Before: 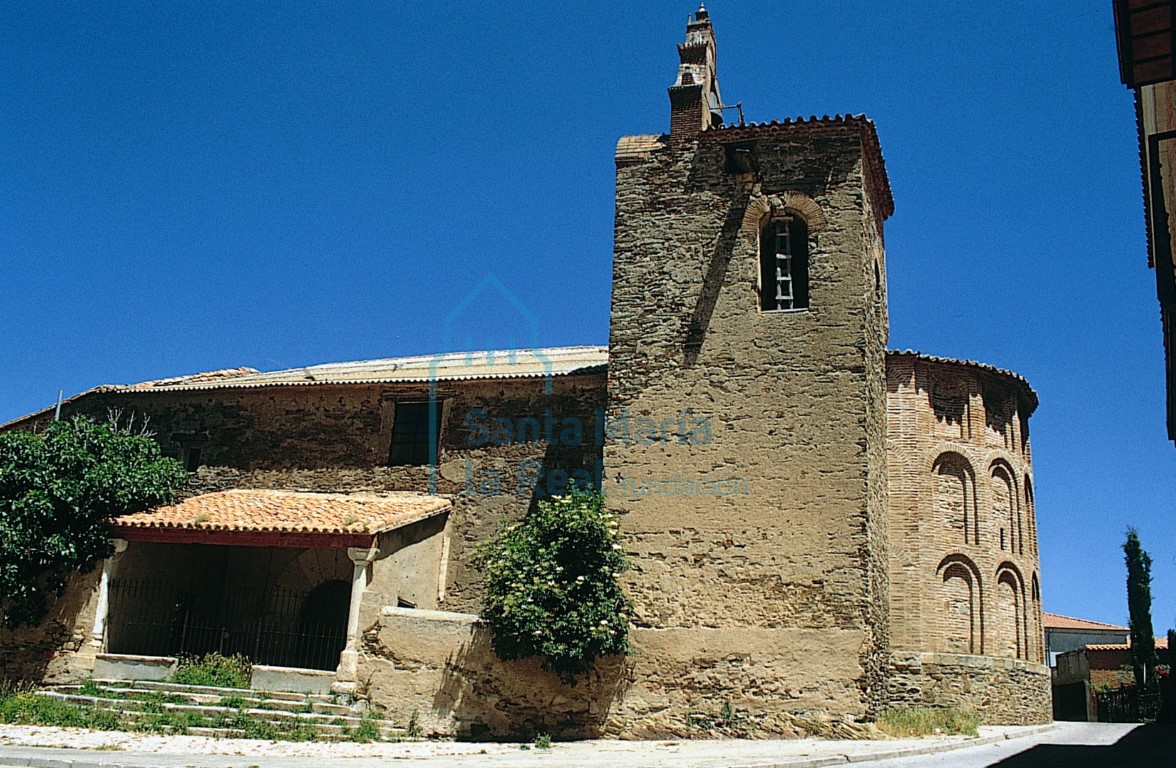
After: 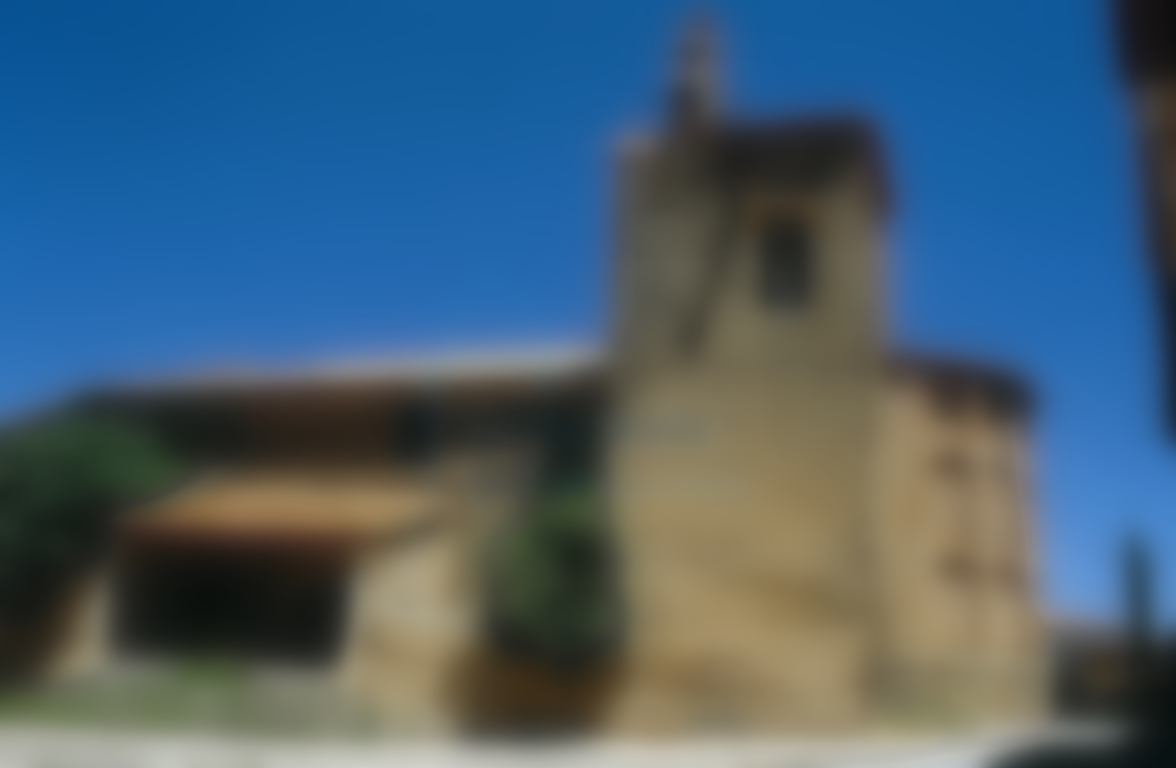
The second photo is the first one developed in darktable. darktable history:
exposure: exposure -0.21 EV, compensate highlight preservation false
lowpass: radius 16, unbound 0
color zones: curves: ch0 [(0.11, 0.396) (0.195, 0.36) (0.25, 0.5) (0.303, 0.412) (0.357, 0.544) (0.75, 0.5) (0.967, 0.328)]; ch1 [(0, 0.468) (0.112, 0.512) (0.202, 0.6) (0.25, 0.5) (0.307, 0.352) (0.357, 0.544) (0.75, 0.5) (0.963, 0.524)]
